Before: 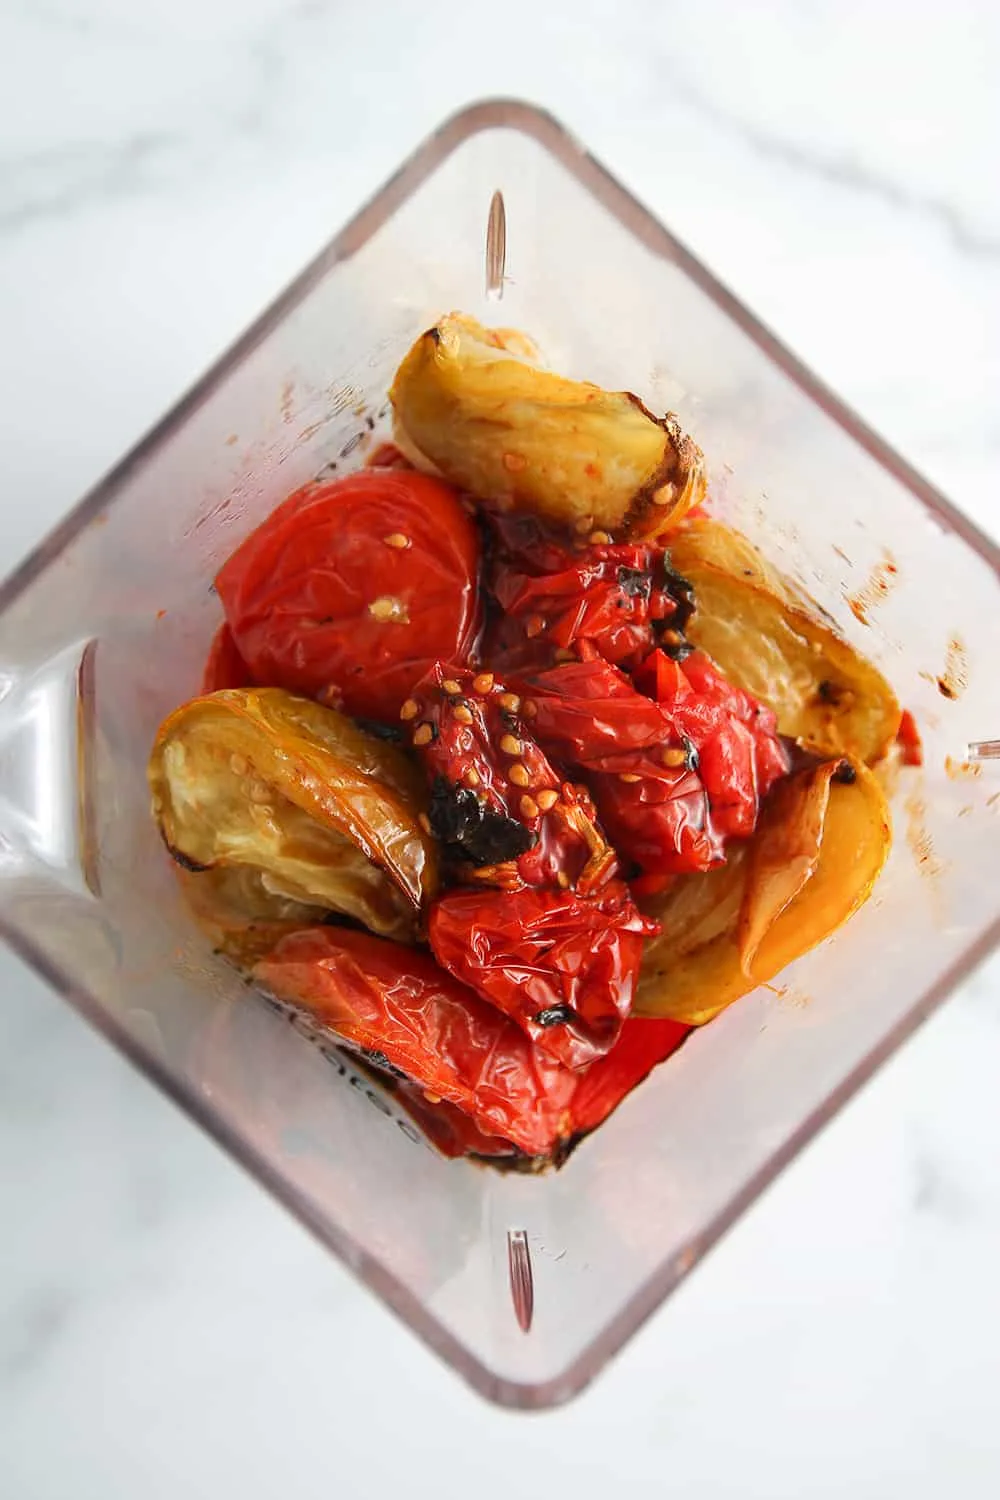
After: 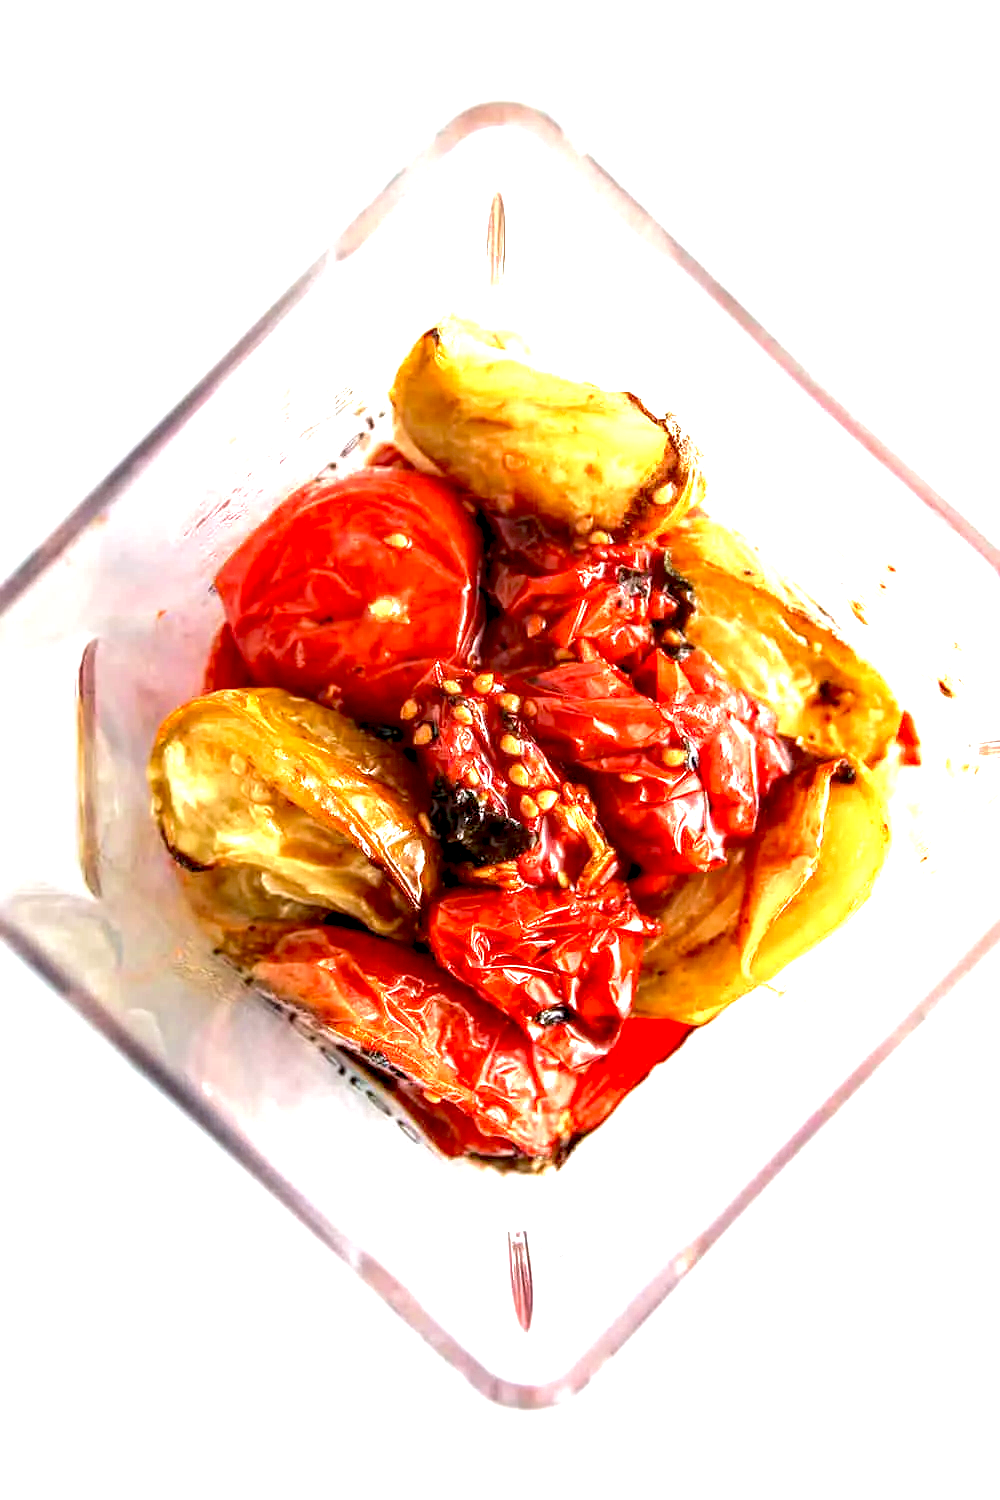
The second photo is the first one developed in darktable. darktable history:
white balance: red 0.982, blue 1.018
velvia: on, module defaults
exposure: black level correction 0.009, exposure 1.425 EV, compensate highlight preservation false
local contrast: detail 150%
